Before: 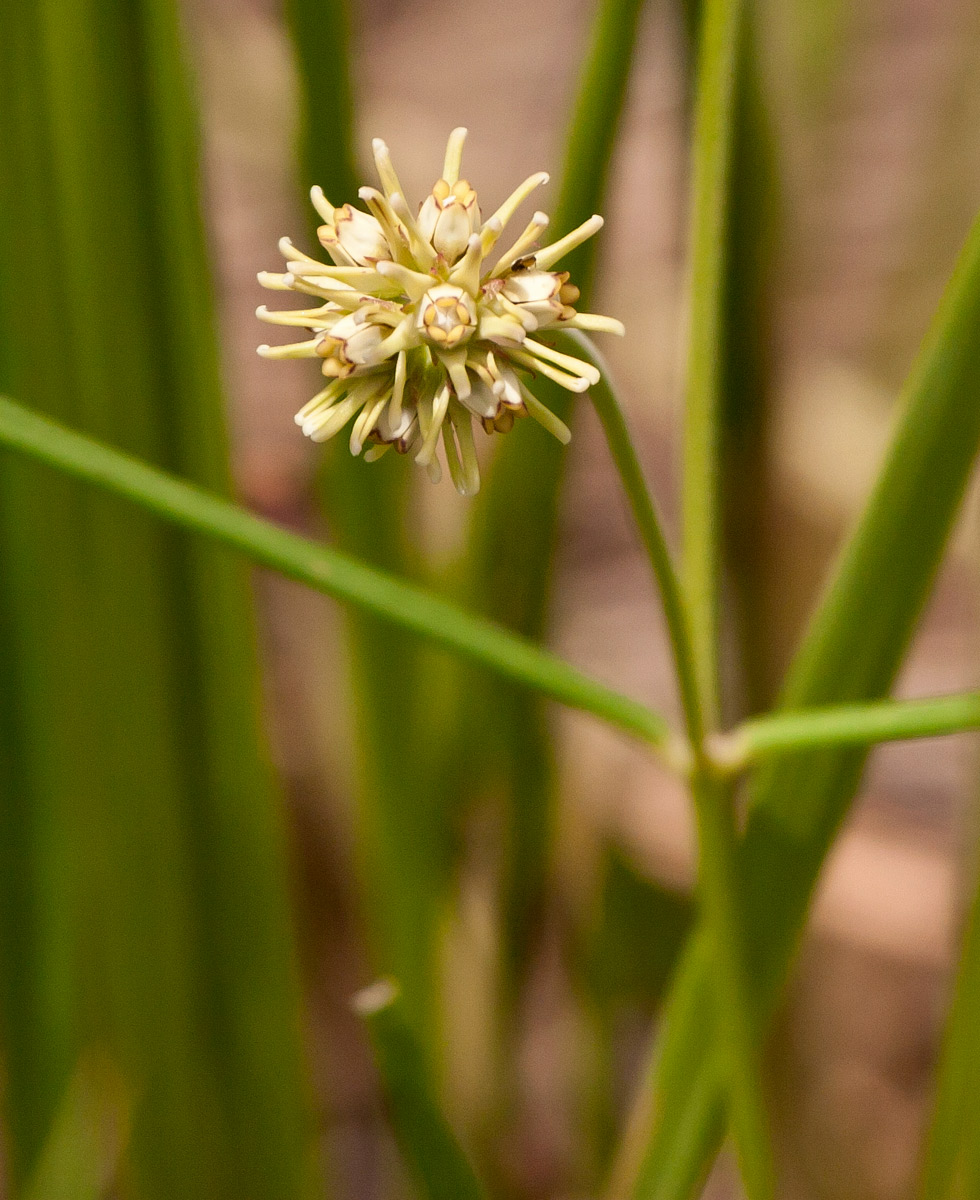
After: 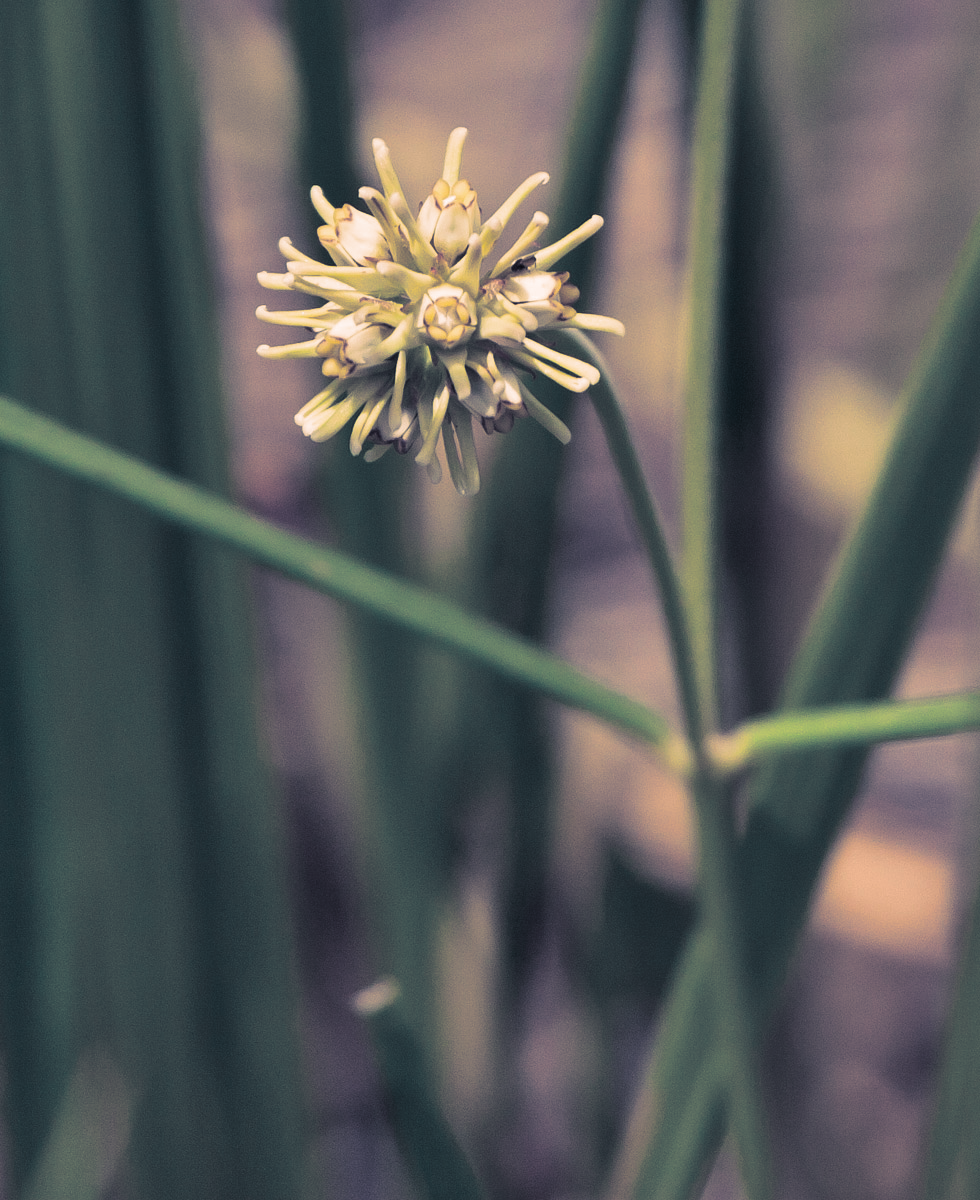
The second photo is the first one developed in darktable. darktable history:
split-toning: shadows › hue 226.8°, shadows › saturation 0.56, highlights › hue 28.8°, balance -40, compress 0%
shadows and highlights: low approximation 0.01, soften with gaussian
